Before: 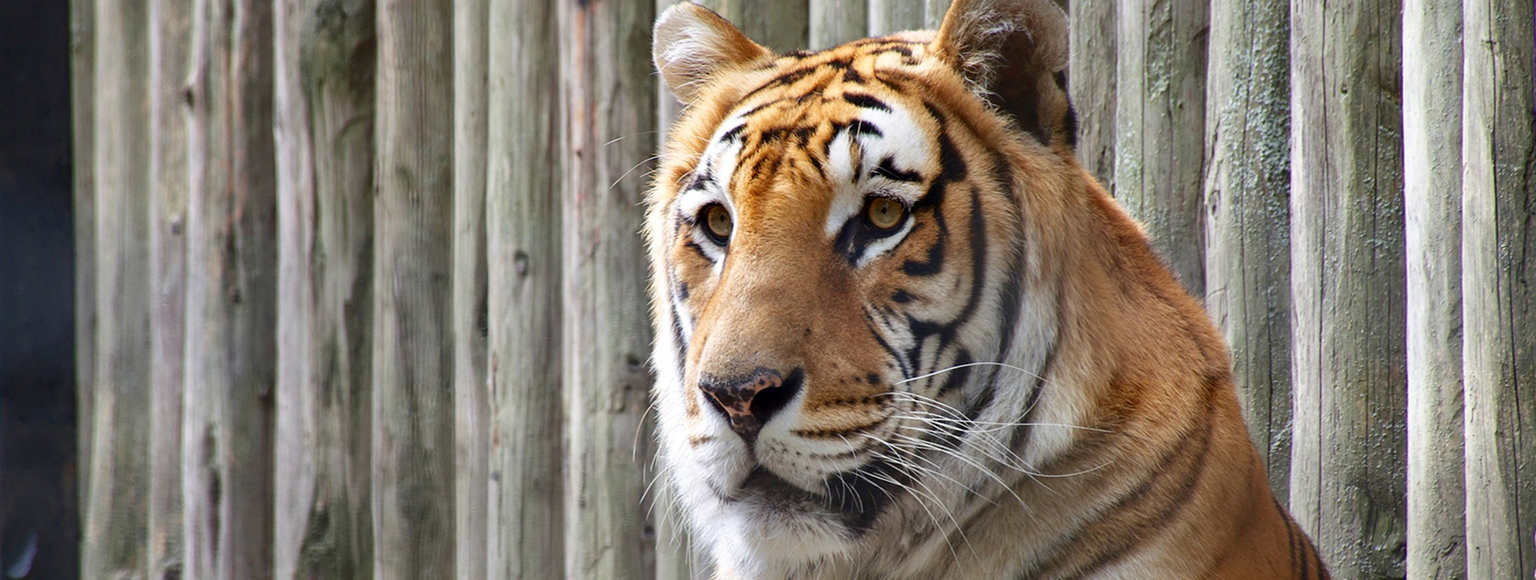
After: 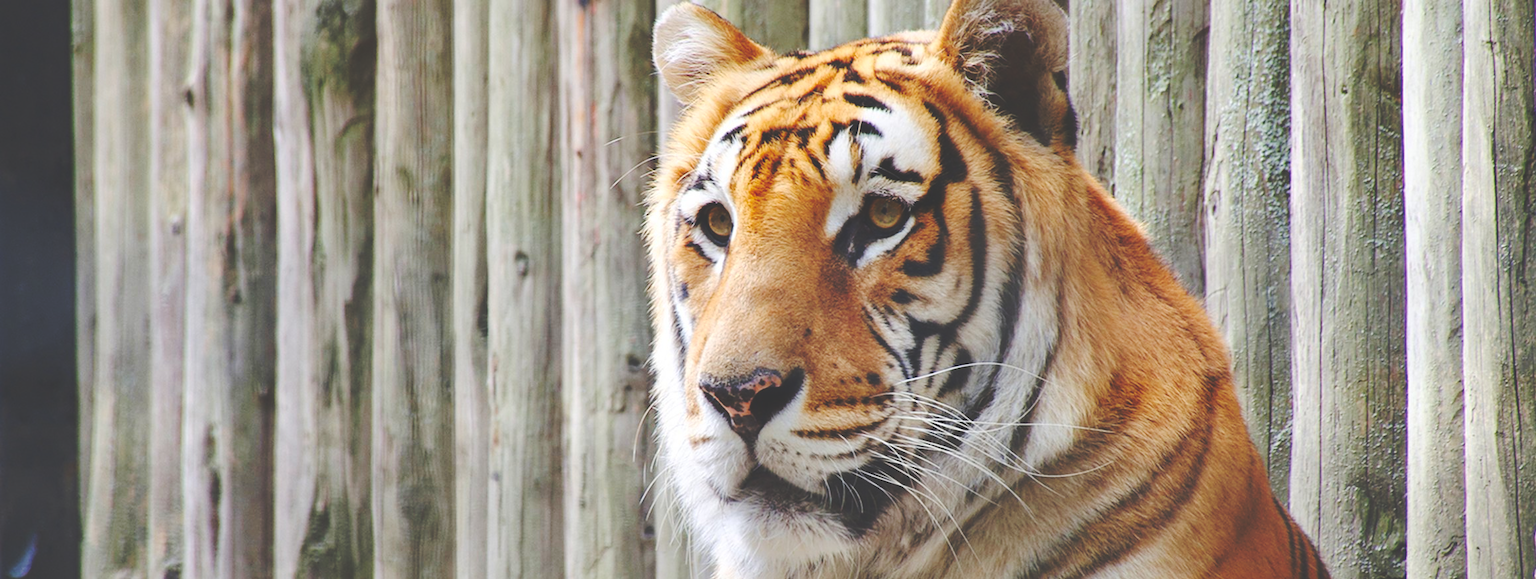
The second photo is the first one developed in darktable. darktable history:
base curve: curves: ch0 [(0, 0.024) (0.055, 0.065) (0.121, 0.166) (0.236, 0.319) (0.693, 0.726) (1, 1)], preserve colors none
contrast brightness saturation: contrast 0.07, brightness 0.08, saturation 0.18
